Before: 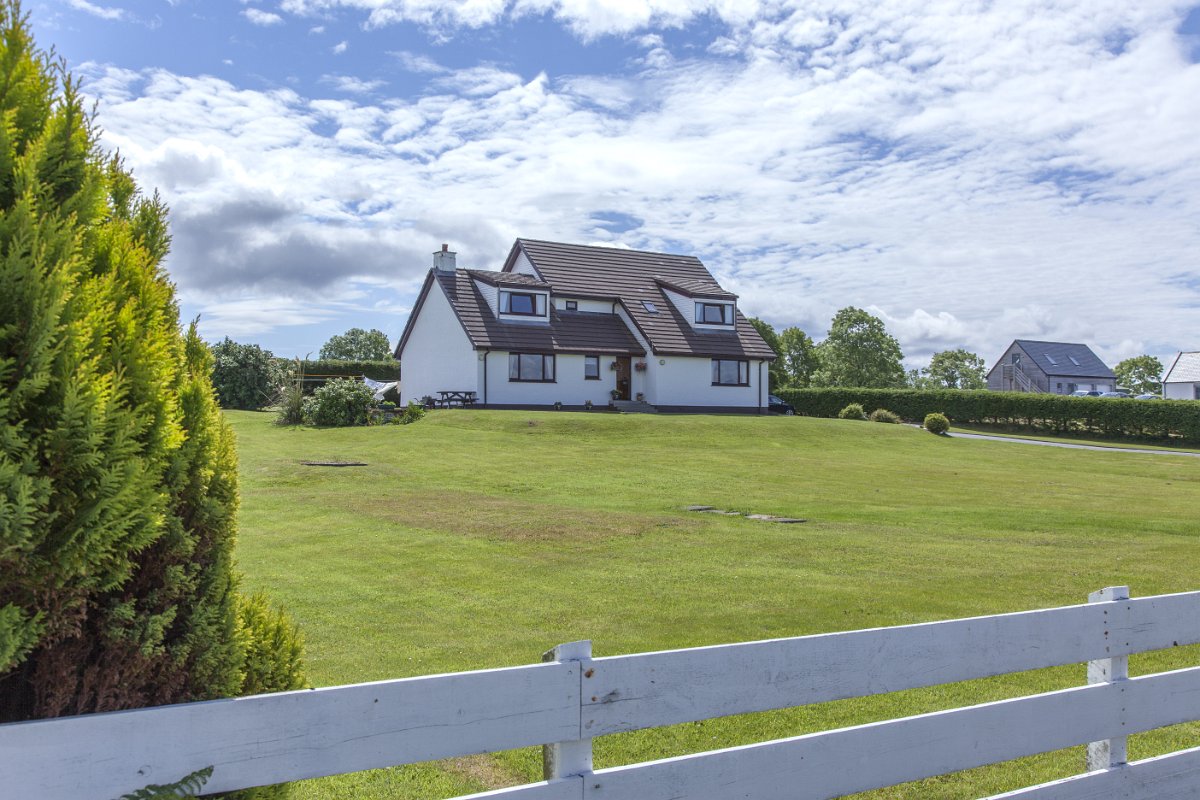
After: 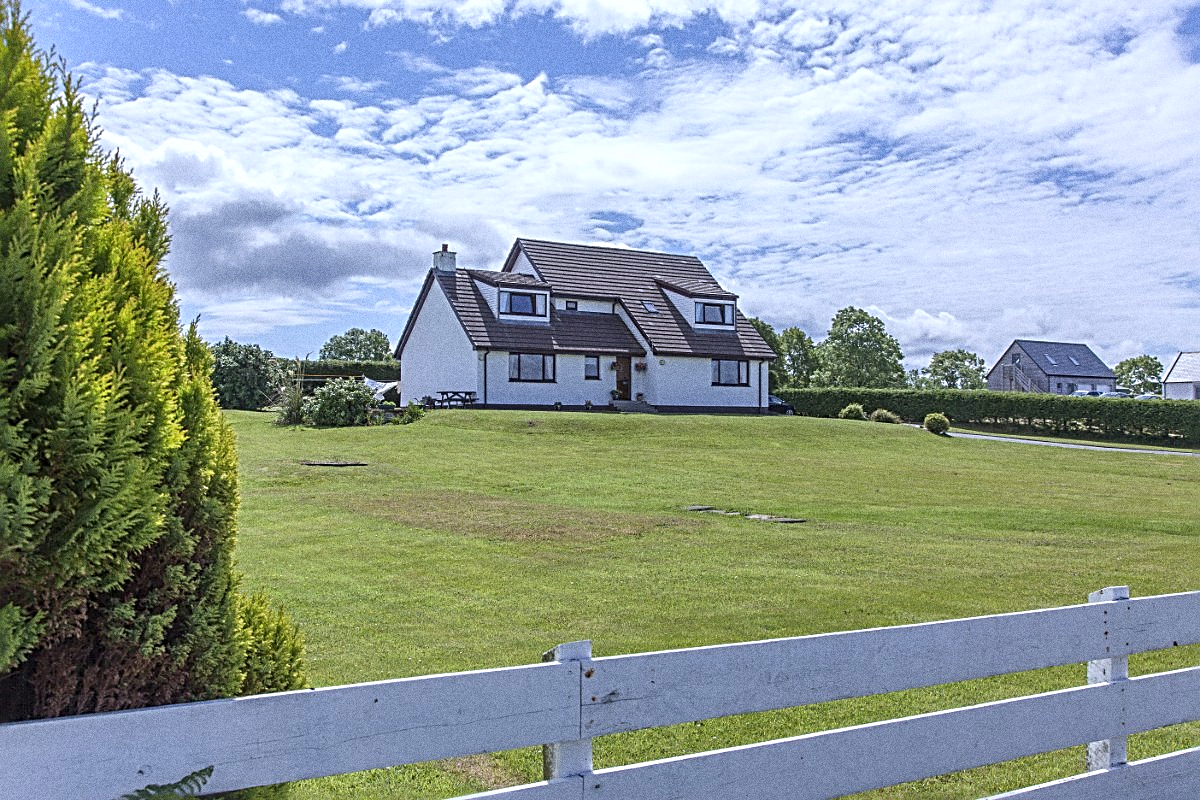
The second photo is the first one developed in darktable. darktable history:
sharpen: radius 3.025, amount 0.757
grain: coarseness 0.09 ISO, strength 40%
color calibration: illuminant as shot in camera, x 0.358, y 0.373, temperature 4628.91 K
